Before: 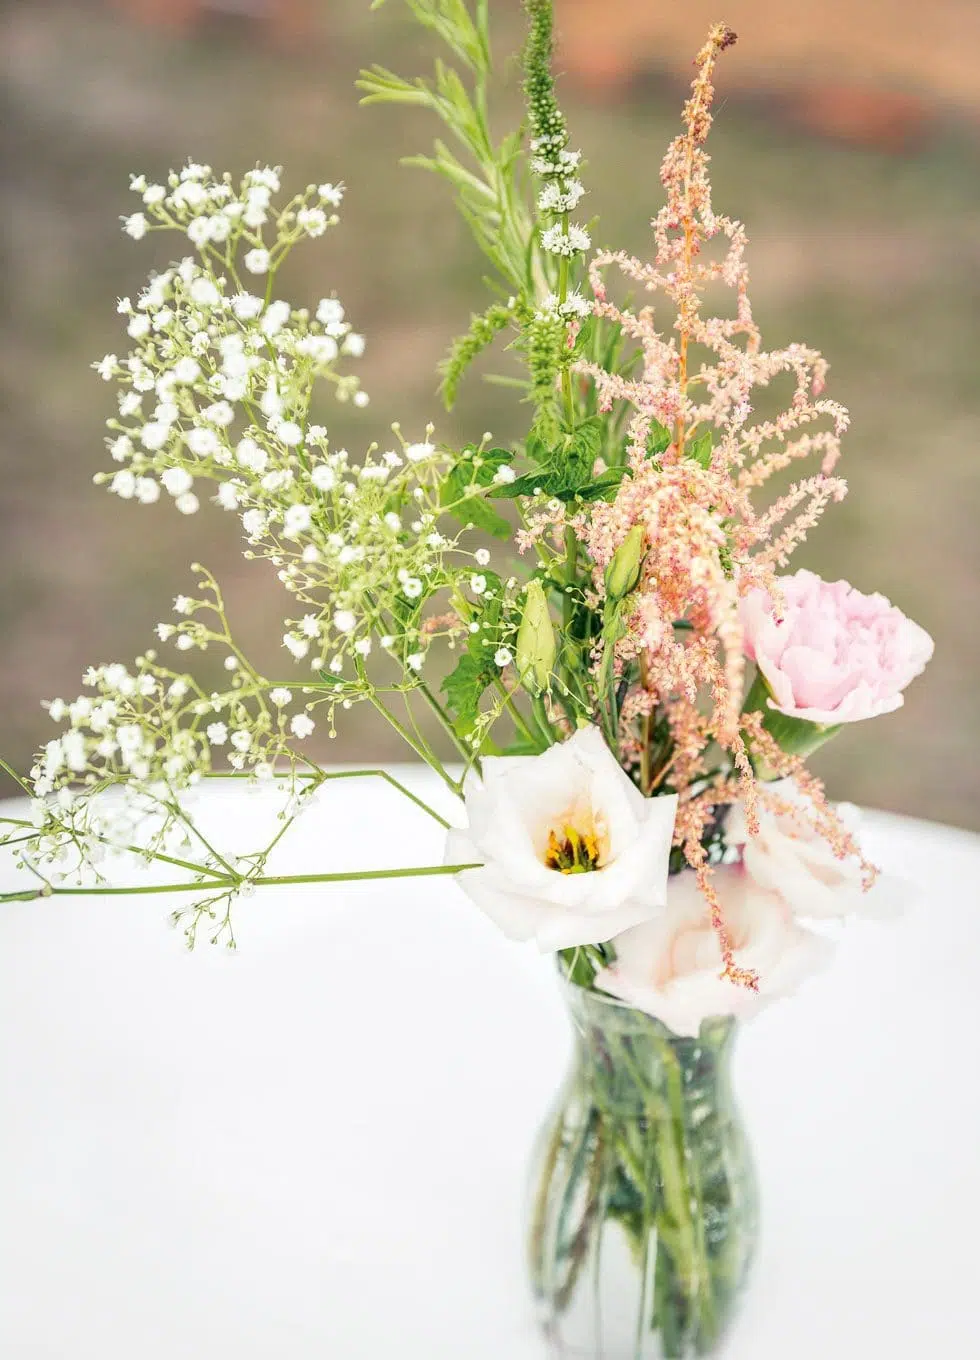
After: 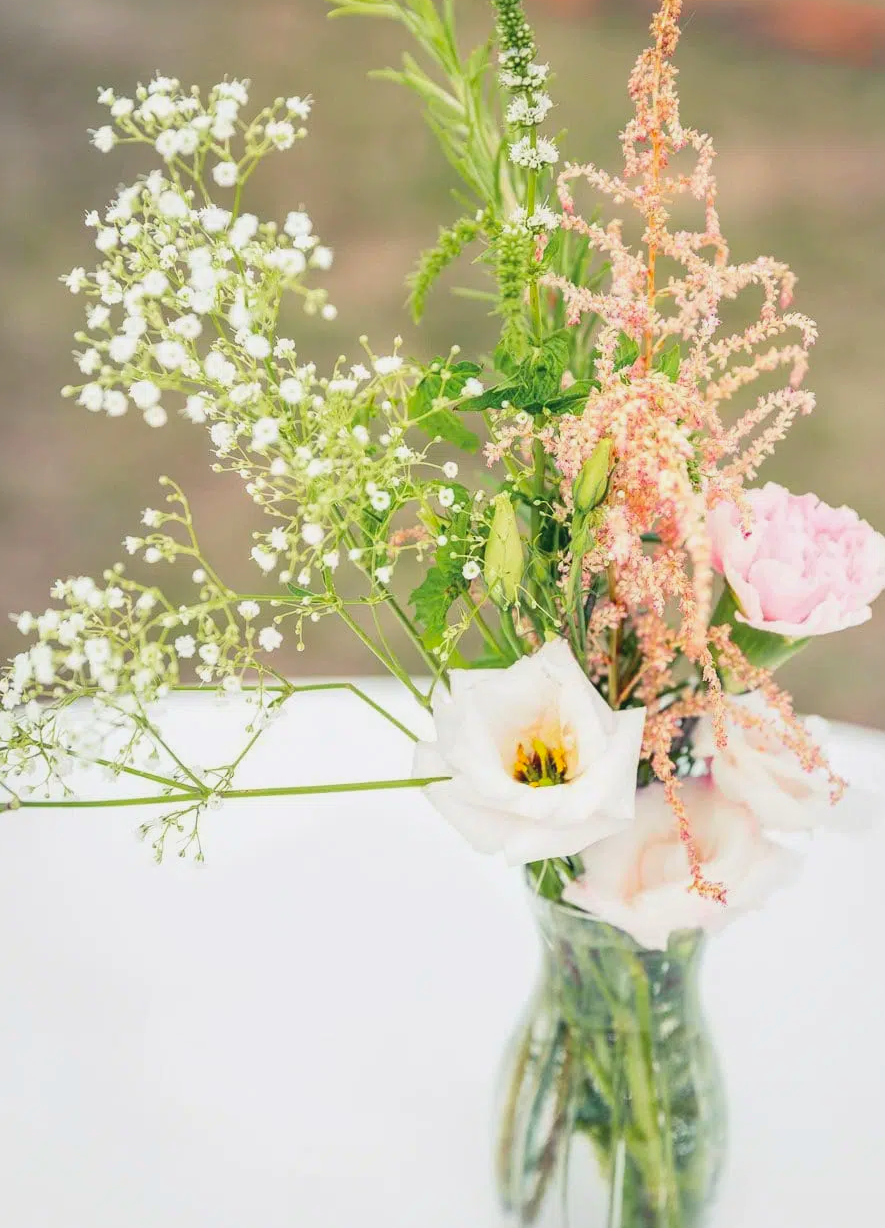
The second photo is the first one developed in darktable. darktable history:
contrast brightness saturation: contrast -0.1, brightness 0.05, saturation 0.08
crop: left 3.305%, top 6.436%, right 6.389%, bottom 3.258%
